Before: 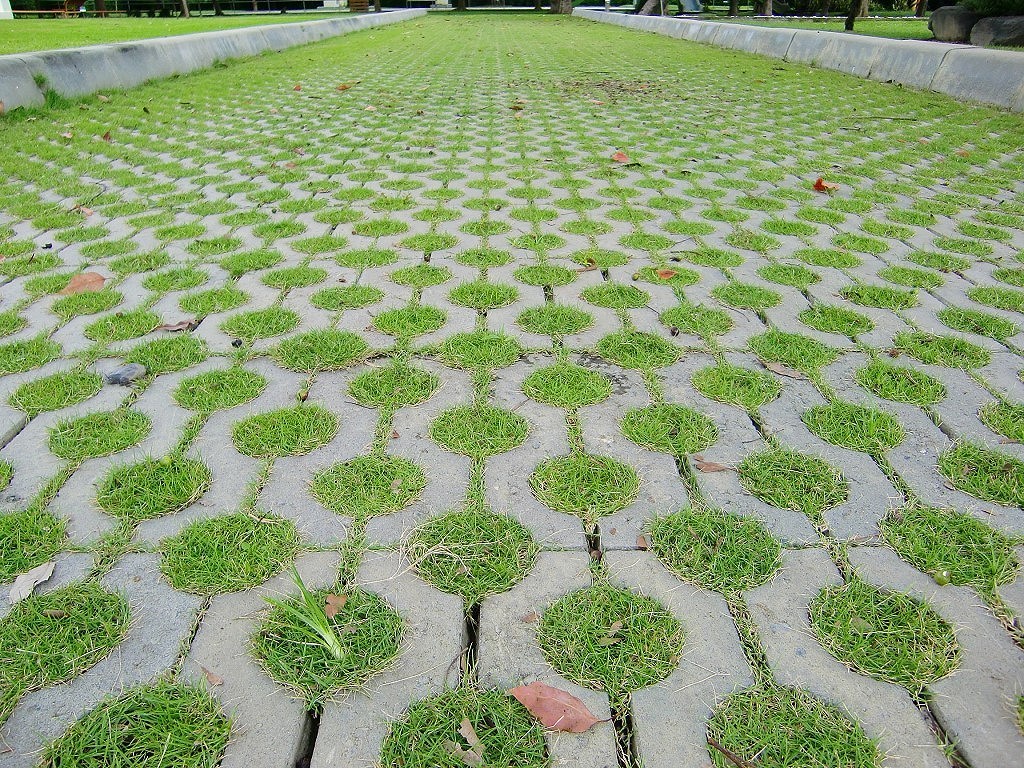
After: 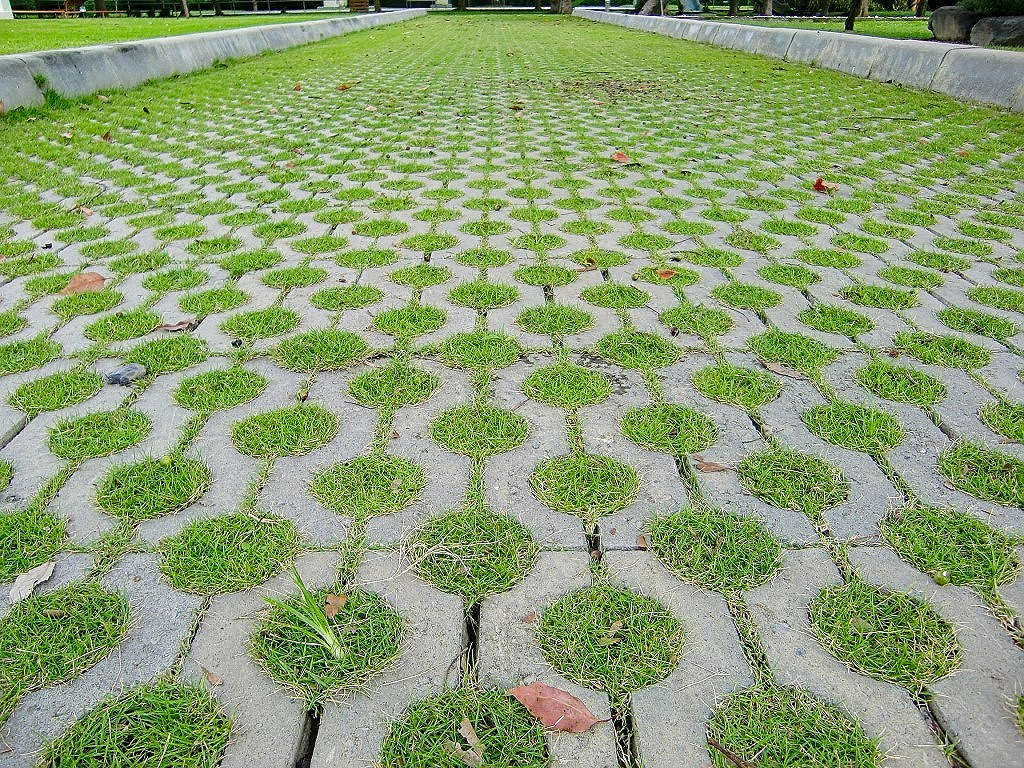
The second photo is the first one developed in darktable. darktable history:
local contrast: on, module defaults
color balance rgb: linear chroma grading › shadows 19.44%, linear chroma grading › highlights 3.42%, linear chroma grading › mid-tones 10.16%
sharpen: radius 2.167, amount 0.381, threshold 0
